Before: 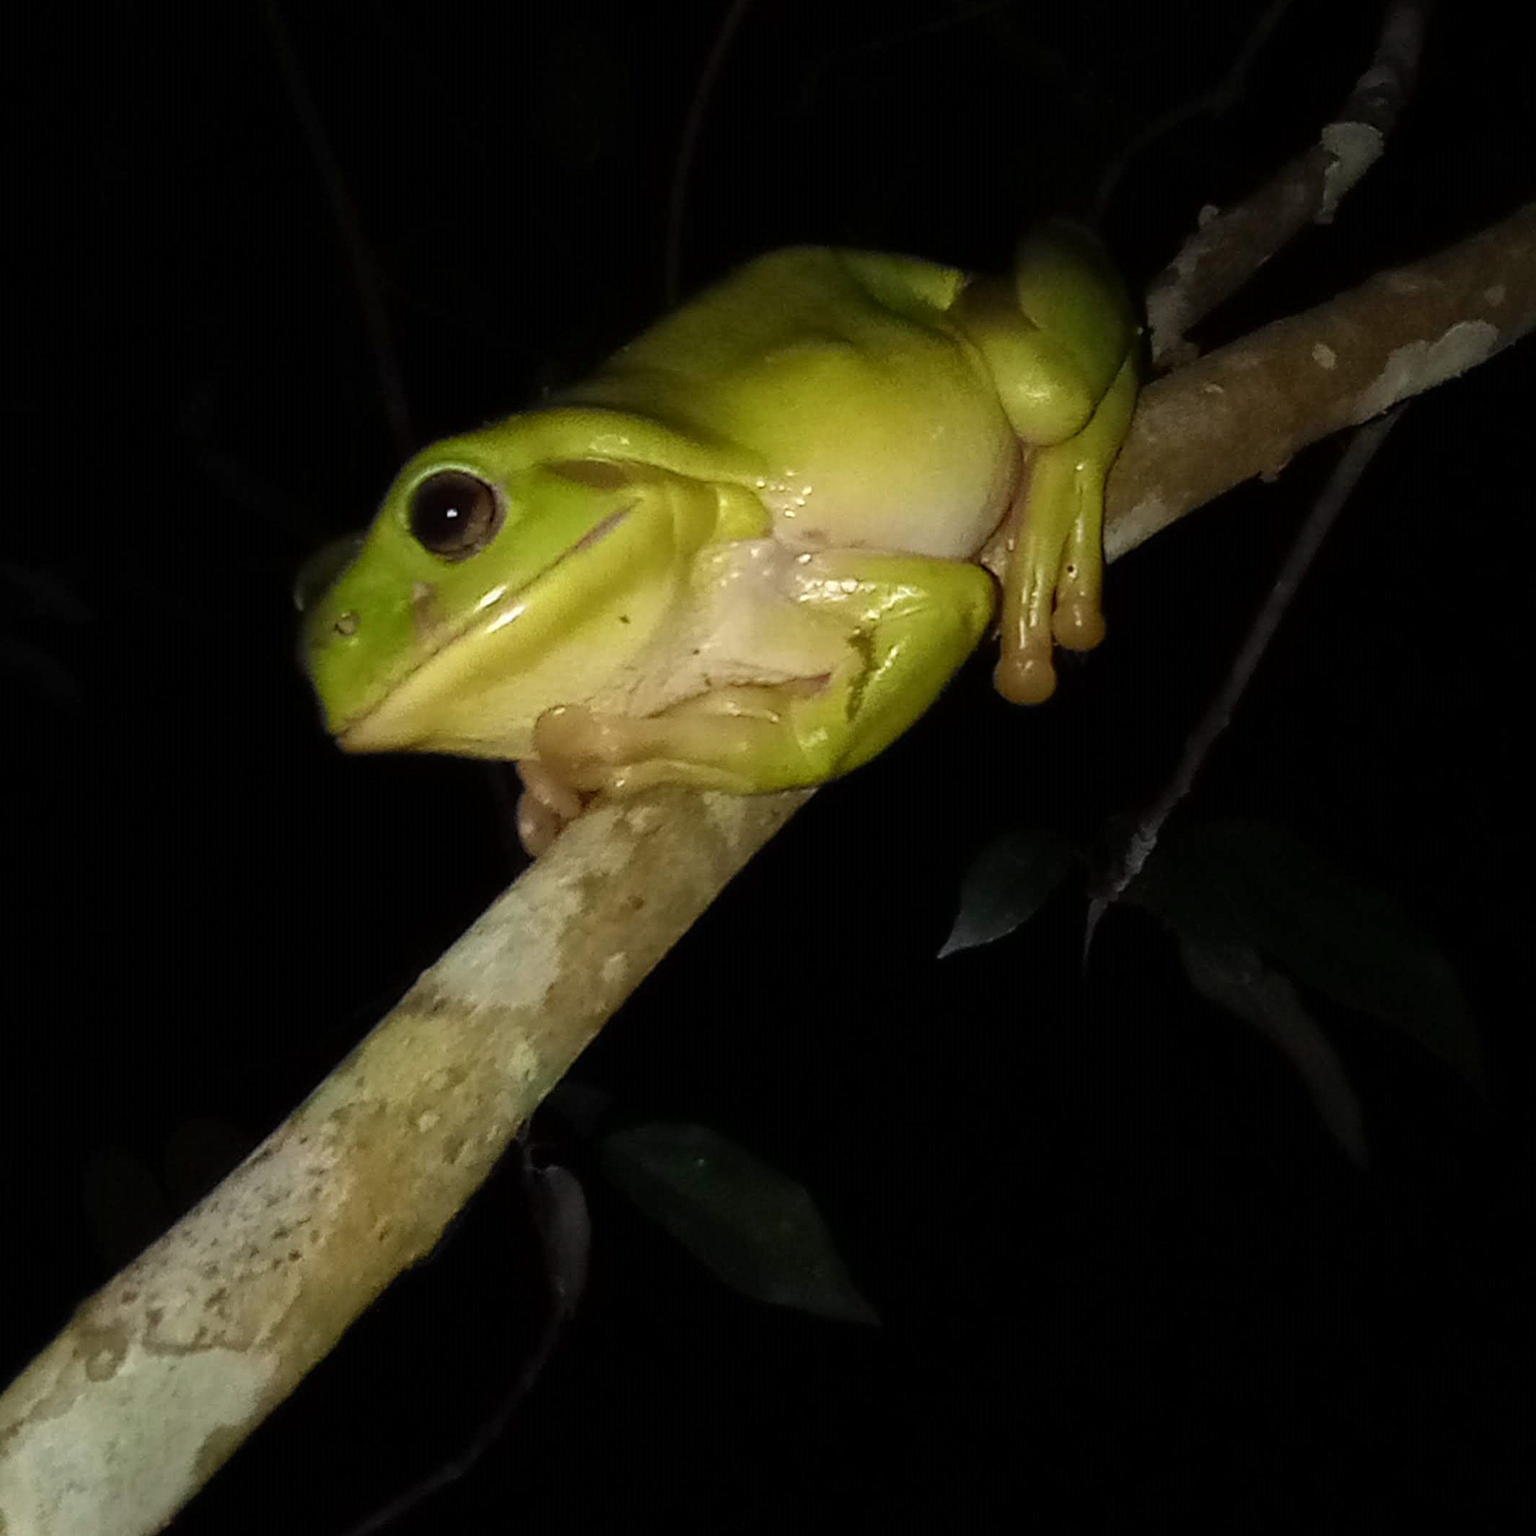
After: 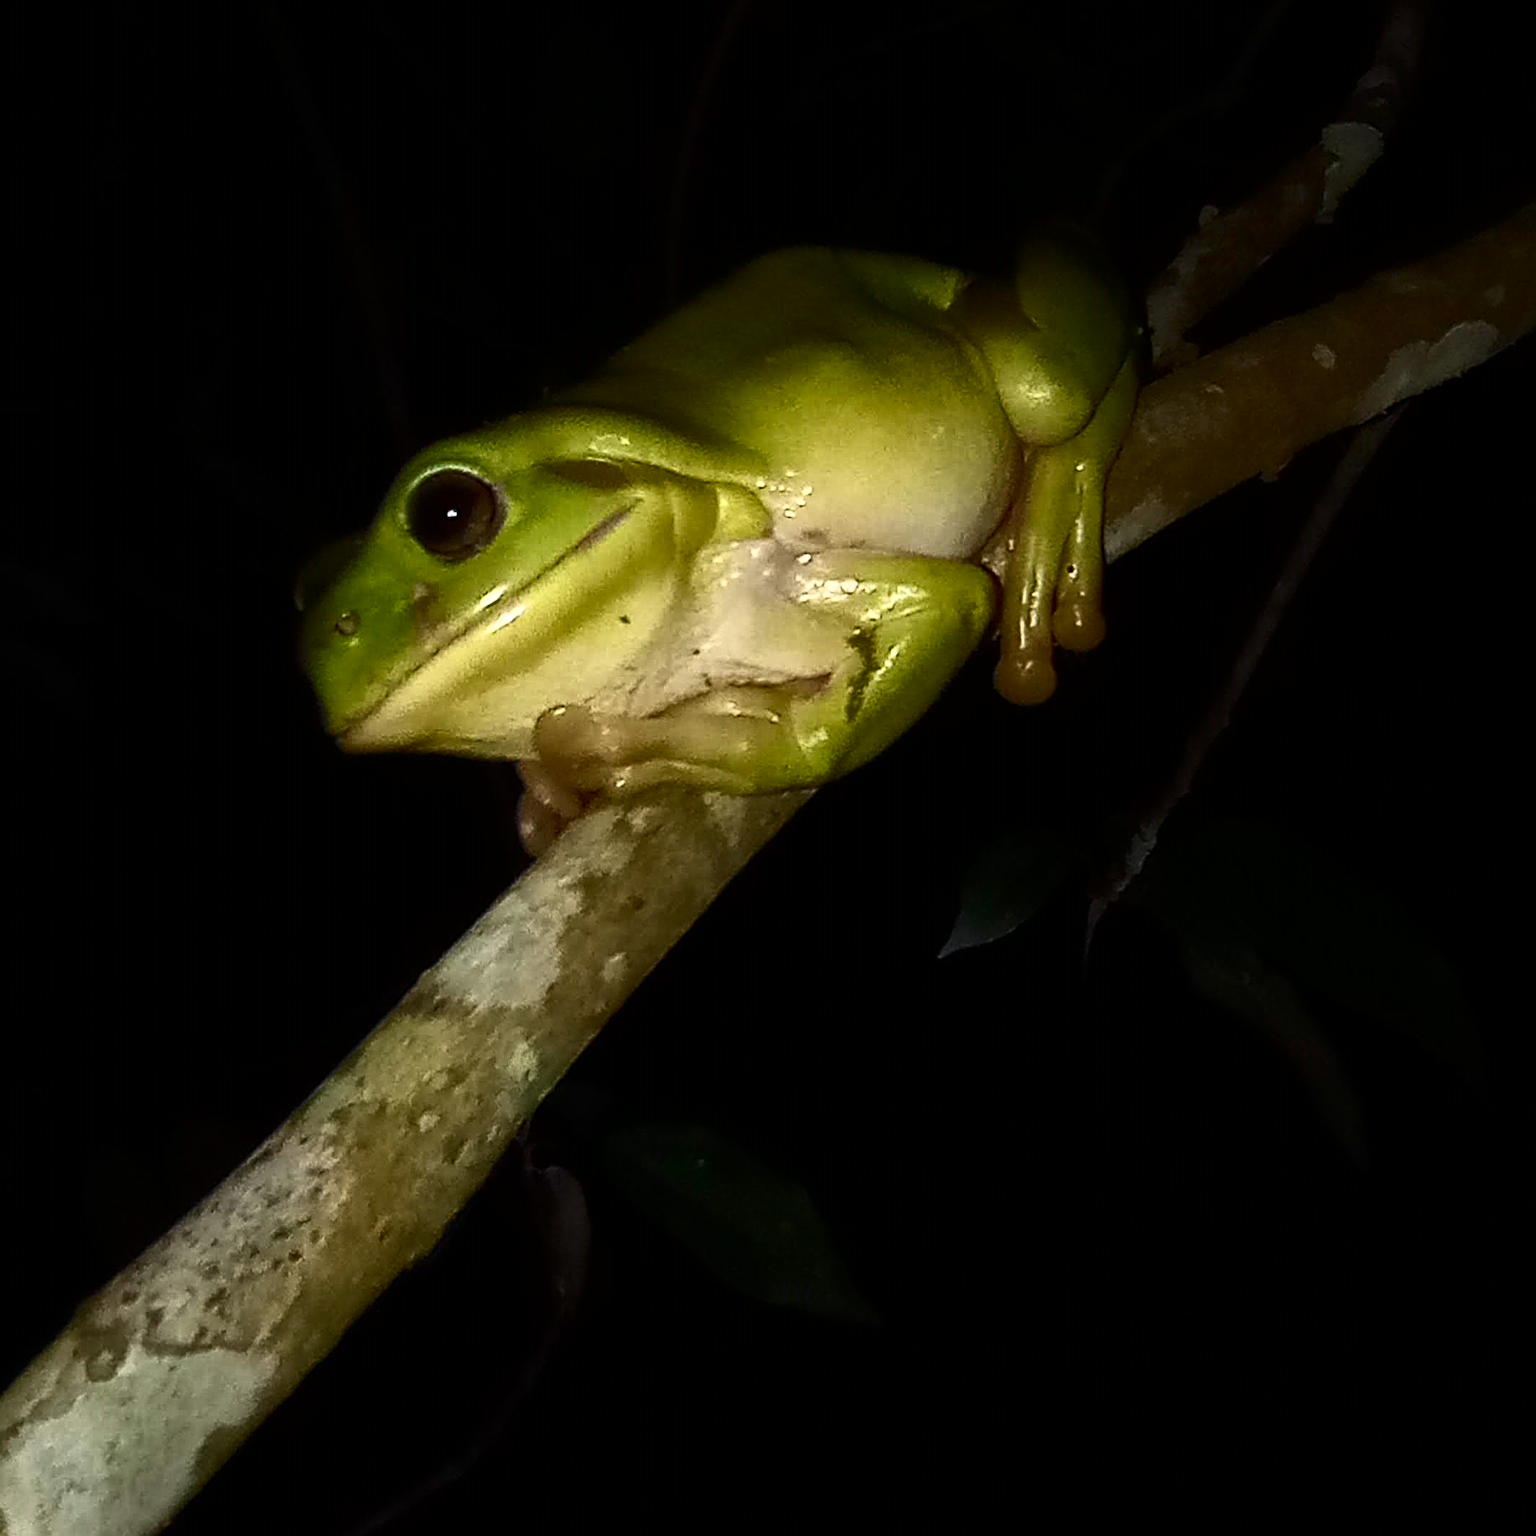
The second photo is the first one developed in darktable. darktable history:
sharpen: amount 0.573
tone curve: curves: ch0 [(0, 0) (0.56, 0.467) (0.846, 0.934) (1, 1)], color space Lab, independent channels, preserve colors none
